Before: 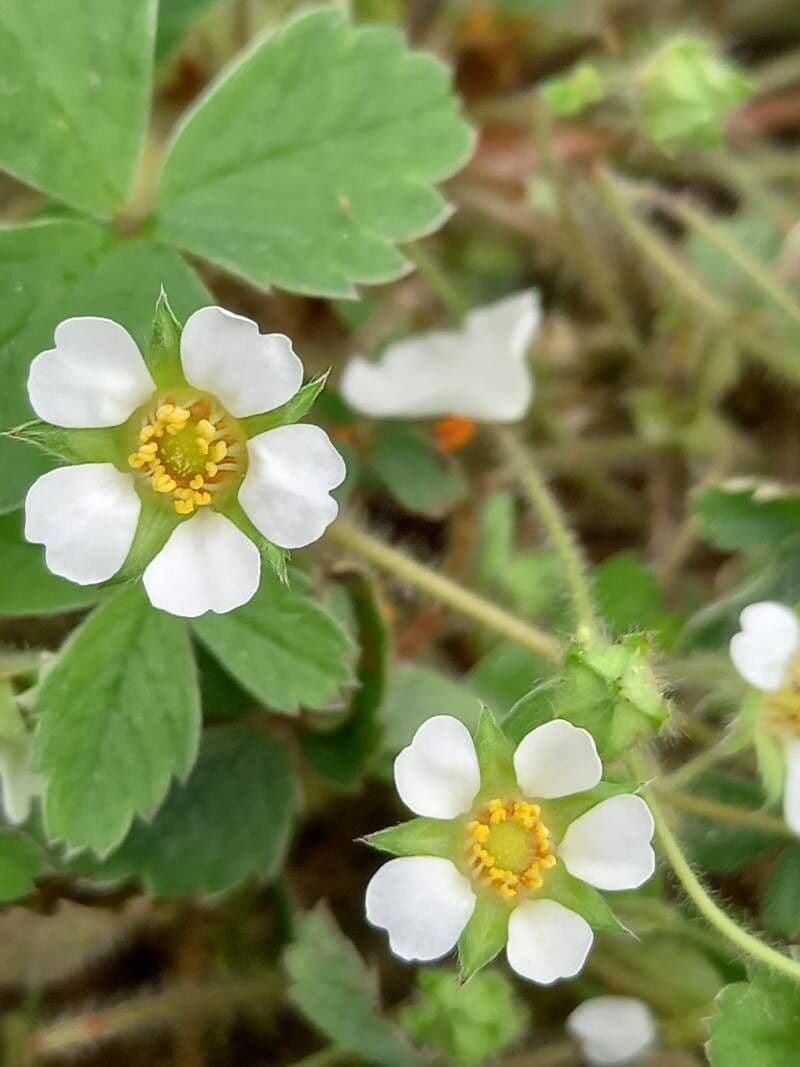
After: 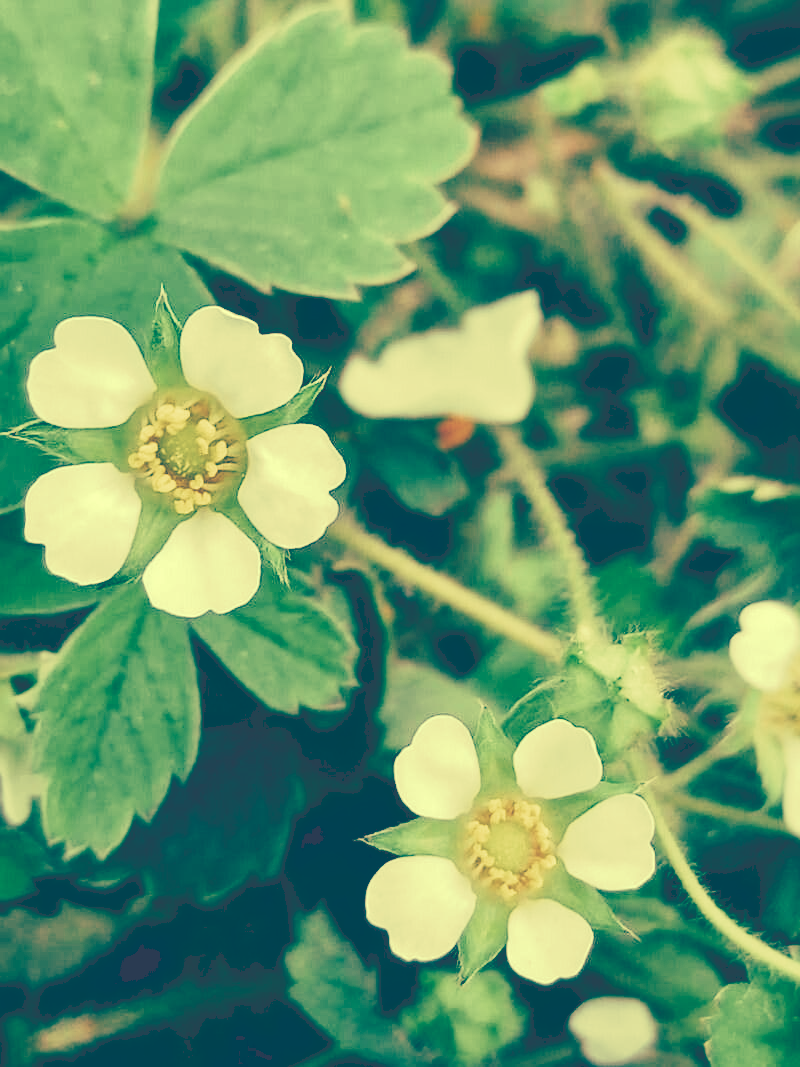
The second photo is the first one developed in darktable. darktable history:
tone curve: curves: ch0 [(0, 0) (0.003, 0.231) (0.011, 0.231) (0.025, 0.231) (0.044, 0.231) (0.069, 0.231) (0.1, 0.234) (0.136, 0.239) (0.177, 0.243) (0.224, 0.247) (0.277, 0.265) (0.335, 0.311) (0.399, 0.389) (0.468, 0.507) (0.543, 0.634) (0.623, 0.74) (0.709, 0.83) (0.801, 0.889) (0.898, 0.93) (1, 1)], preserve colors none
color look up table: target L [87.38, 86.47, 84.06, 67.89, 65.51, 62.35, 56.72, 47.71, 23.8, 22.16, 201.13, 76.98, 73.08, 69.24, 66.59, 50.25, 56.21, 45.47, 50.07, 44.47, 38.02, 22.67, 7.416, 16.07, 16.05, 92.55, 87.81, 71.14, 65.92, 83.49, 61.08, 58.17, 66.06, 49.78, 60.8, 41.58, 32.38, 23.88, 8.551, 37.68, 24.86, 9.294, 6.952, 89.13, 76.66, 71.19, 62.17, 52.44, 45.4], target a [-30.11, -38.99, -13.23, -23.67, -32.8, -41.83, -17.13, -24.8, -59.94, -56.05, 0, 9.478, 7.113, -5.214, 19.48, -2.772, 29.62, -4.219, 24.41, 8.861, 21.46, -57.41, -13.51, -40.53, -40.48, -9.201, -5.167, 0.393, 21.45, 1.335, -4.787, 1.729, -7.004, 24.05, 9.997, -5.066, -1.253, -59.13, -16.41, 8.497, -59.72, -19.42, -9.452, -31.1, -26.28, -16.63, -30.57, -13.16, -19.8], target b [52.55, 49.29, 46.91, 27.83, 20.06, 26.22, 24.3, 10.3, -19.77, -23.02, -0.001, 36.58, 41.2, 25.8, 30.99, 11.06, 25.28, 1.858, 13.82, 11.35, -4.022, -21.57, -48.06, -33.98, -34.01, 54.43, 47.01, 26.8, 20.2, 40.52, 11.95, 7.844, 10.79, -0.718, 7.6, -20.34, -16.74, -22.54, -48.58, -25.19, -25.5, -46.18, -54.77, 48.27, 29.25, 25.47, 11.93, -3.627, -1.451], num patches 49
